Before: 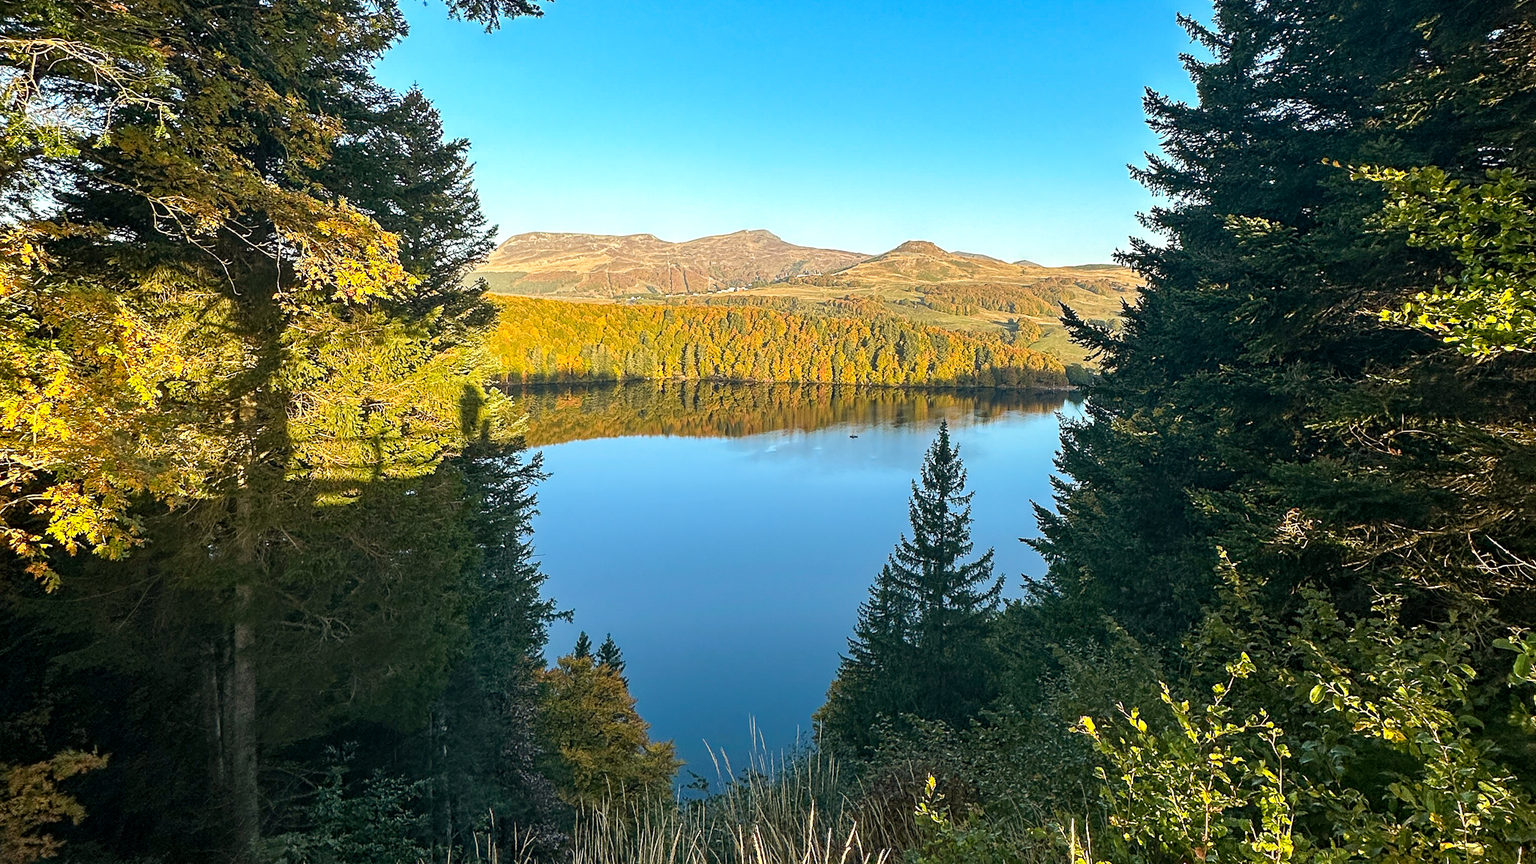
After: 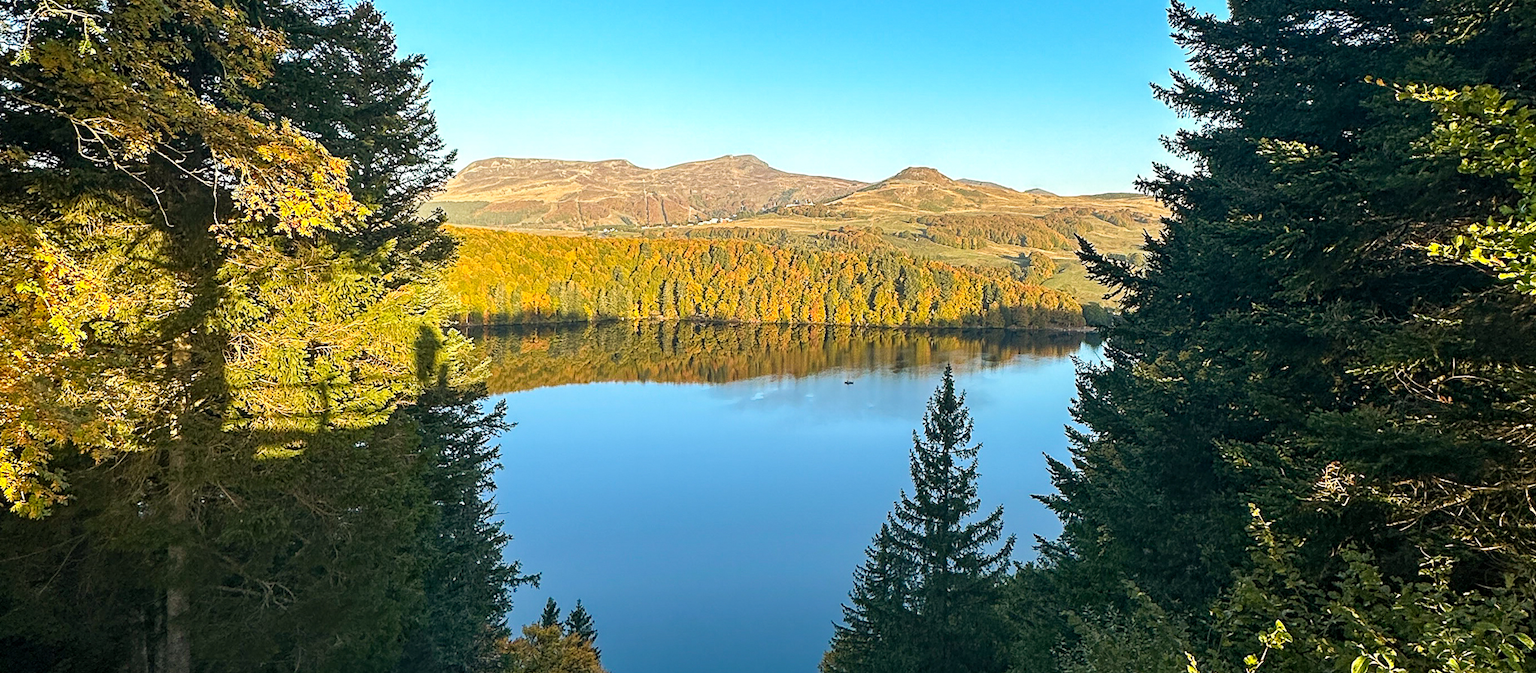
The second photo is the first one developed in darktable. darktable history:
crop: left 5.426%, top 10.358%, right 3.797%, bottom 18.867%
